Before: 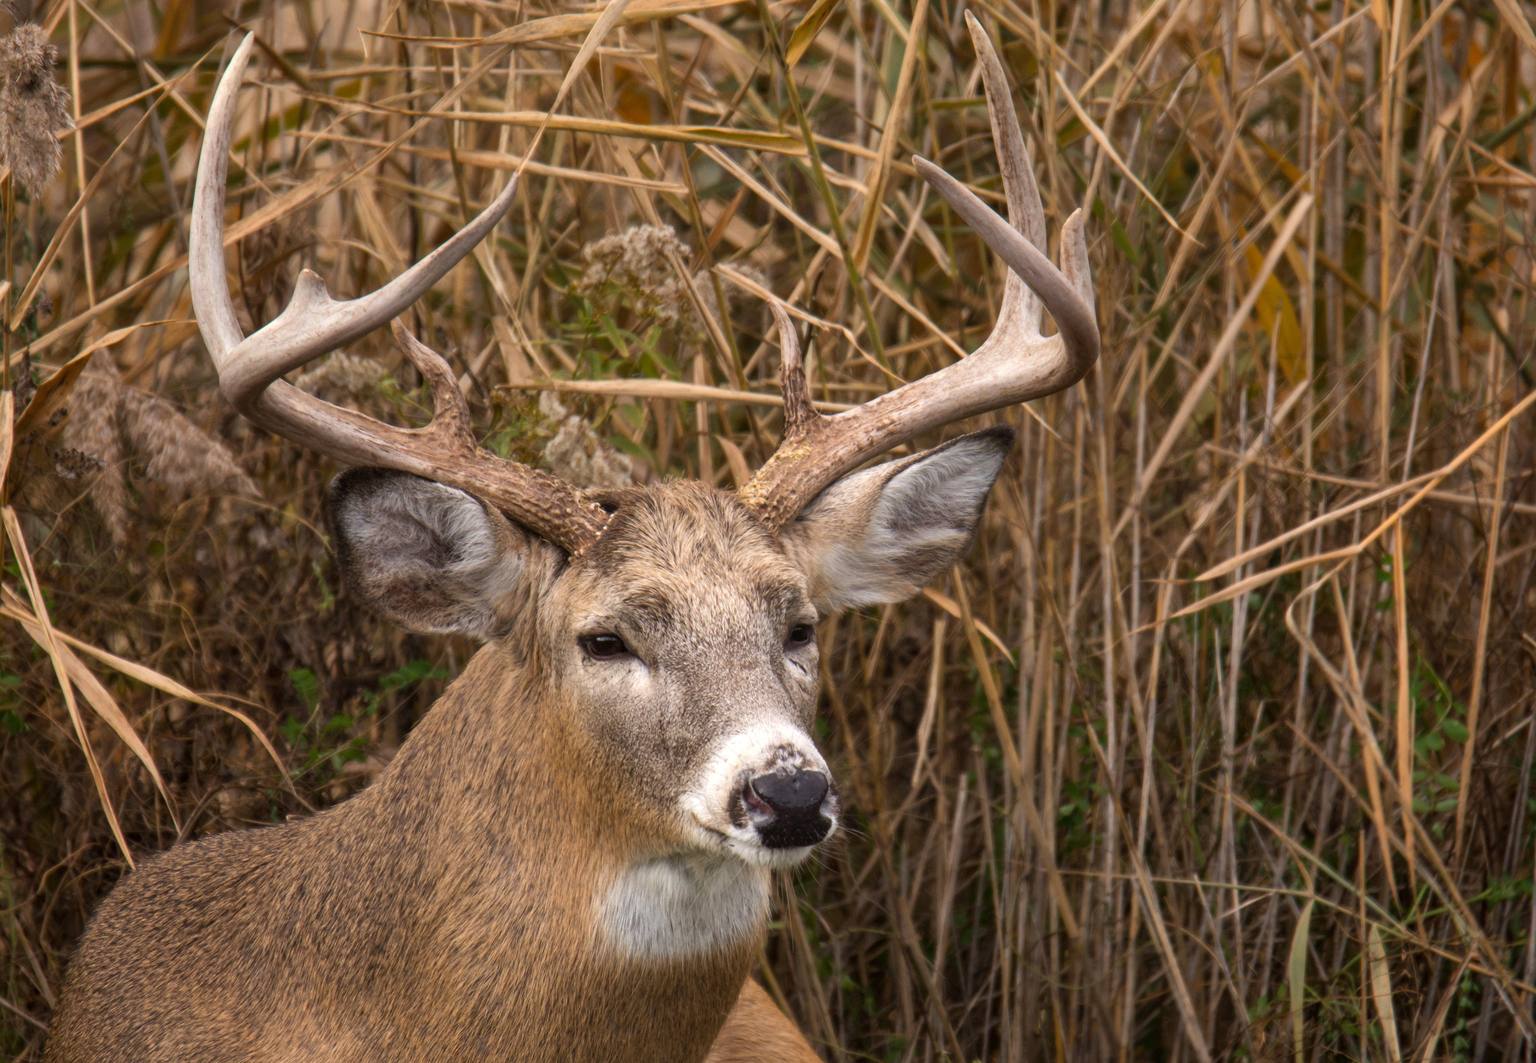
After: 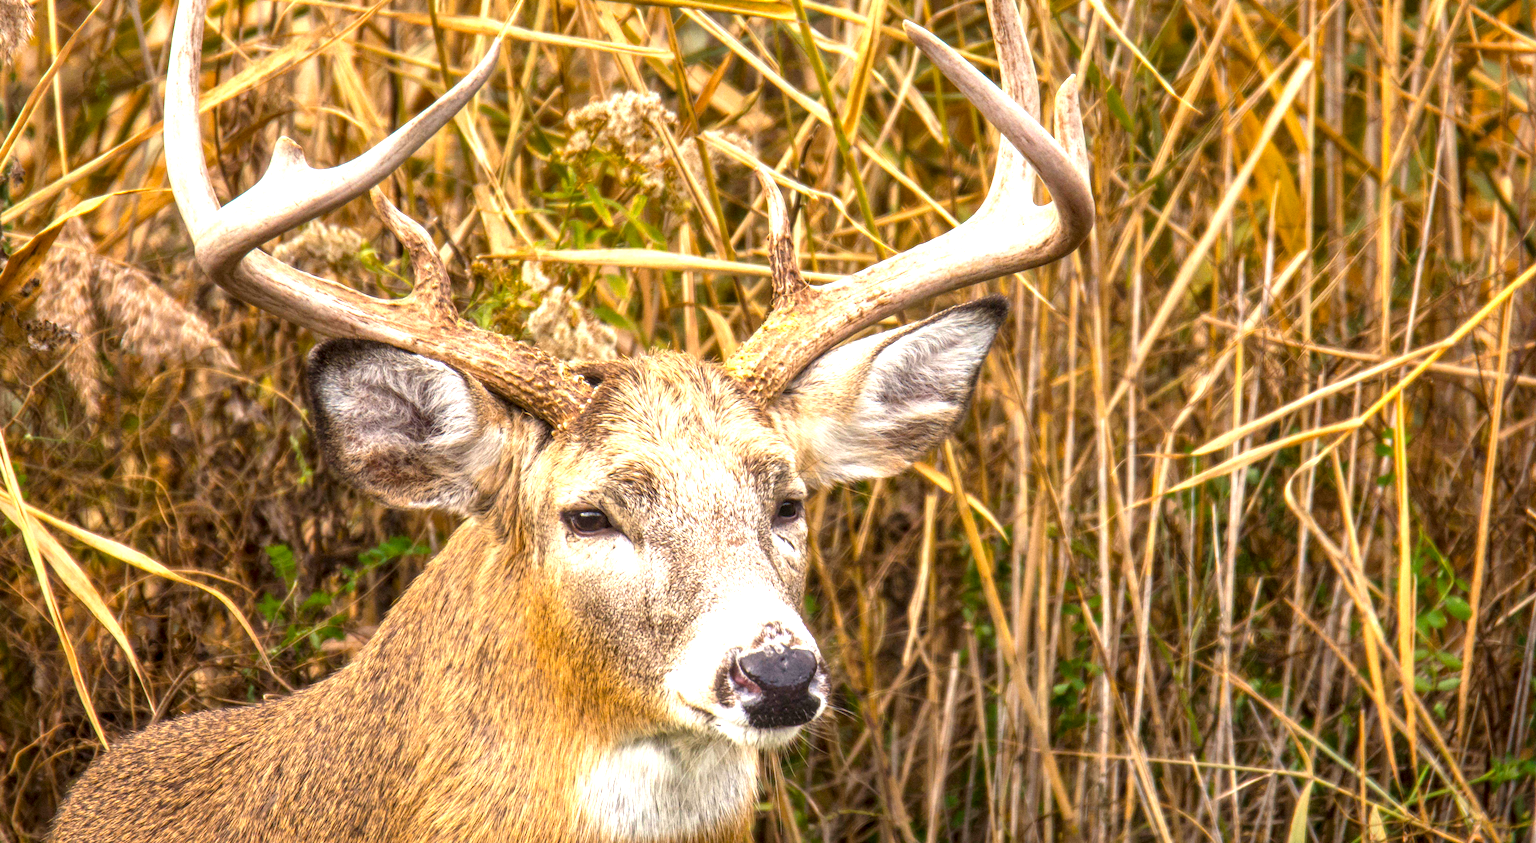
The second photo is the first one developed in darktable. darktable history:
local contrast: highlights 61%, detail 143%, midtone range 0.435
exposure: black level correction 0, exposure 1.385 EV, compensate highlight preservation false
crop and rotate: left 1.904%, top 12.776%, right 0.215%, bottom 9.533%
color balance rgb: highlights gain › luminance 5.991%, highlights gain › chroma 1.324%, highlights gain › hue 89.24°, perceptual saturation grading › global saturation 33.201%, perceptual brilliance grading › global brilliance -1.005%, perceptual brilliance grading › highlights -1.096%, perceptual brilliance grading › mid-tones -0.548%, perceptual brilliance grading › shadows -1.828%
